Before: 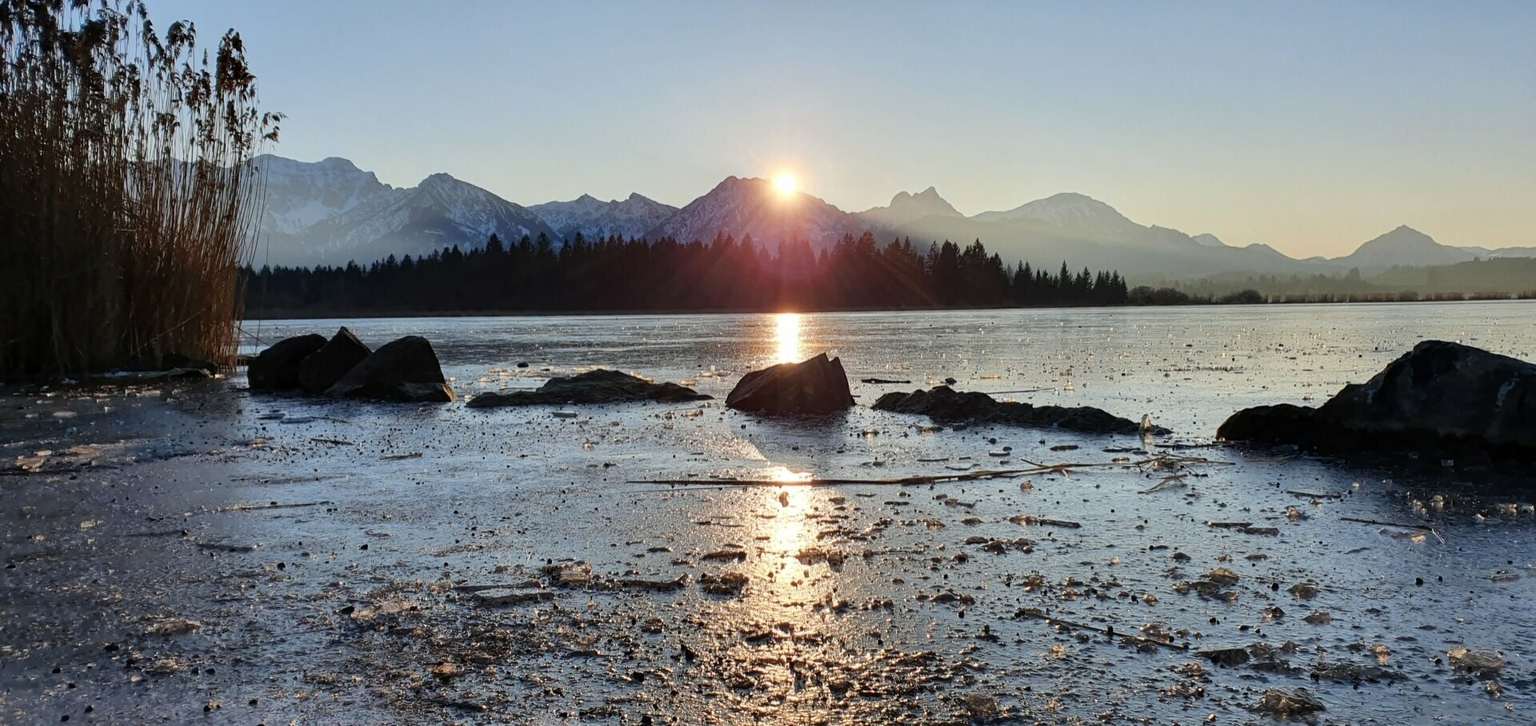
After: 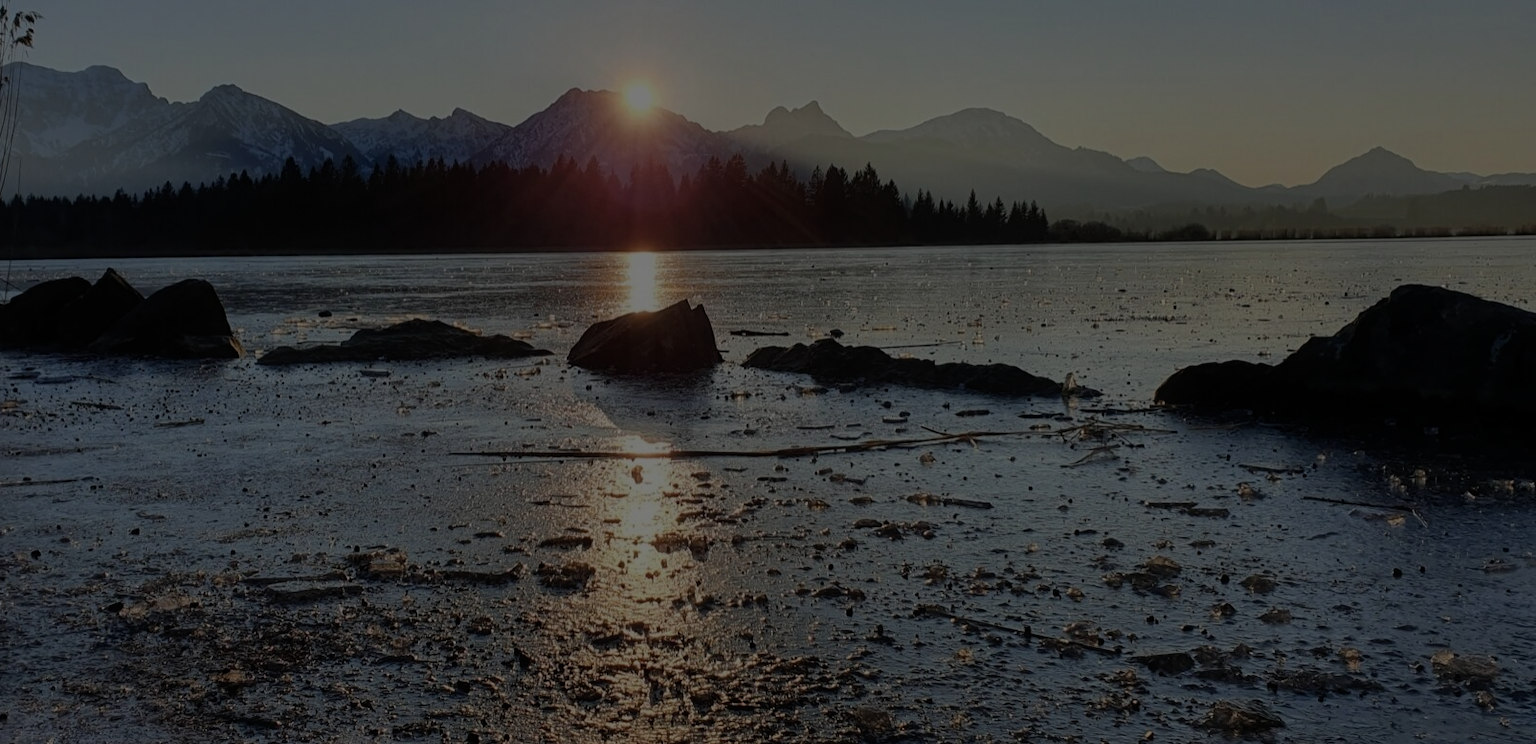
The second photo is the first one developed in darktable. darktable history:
crop: left 16.377%, top 14.154%
contrast equalizer: y [[0.5, 0.5, 0.478, 0.5, 0.5, 0.5], [0.5 ×6], [0.5 ×6], [0 ×6], [0 ×6]]
exposure: exposure -2.362 EV, compensate exposure bias true, compensate highlight preservation false
